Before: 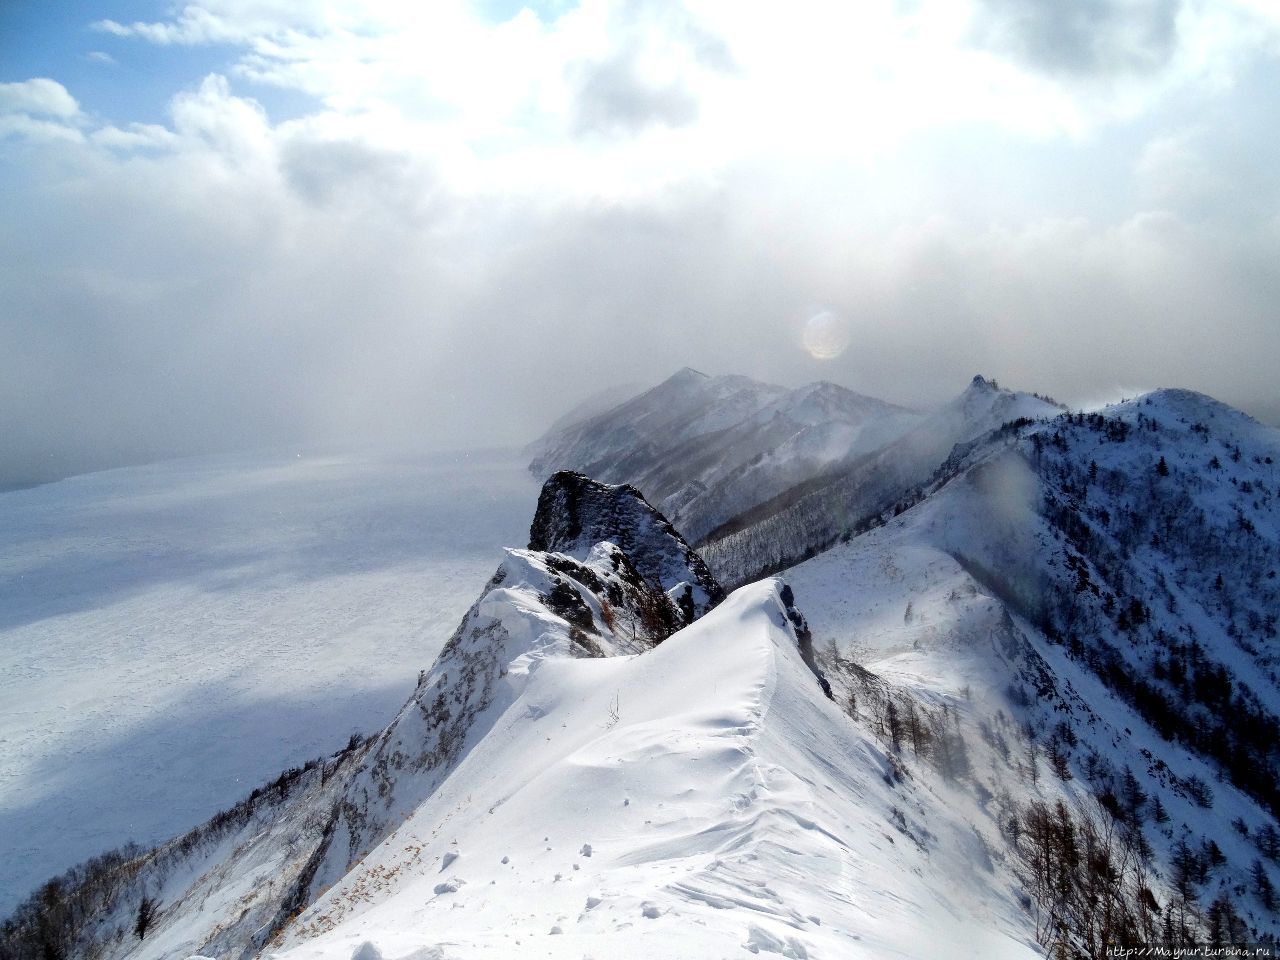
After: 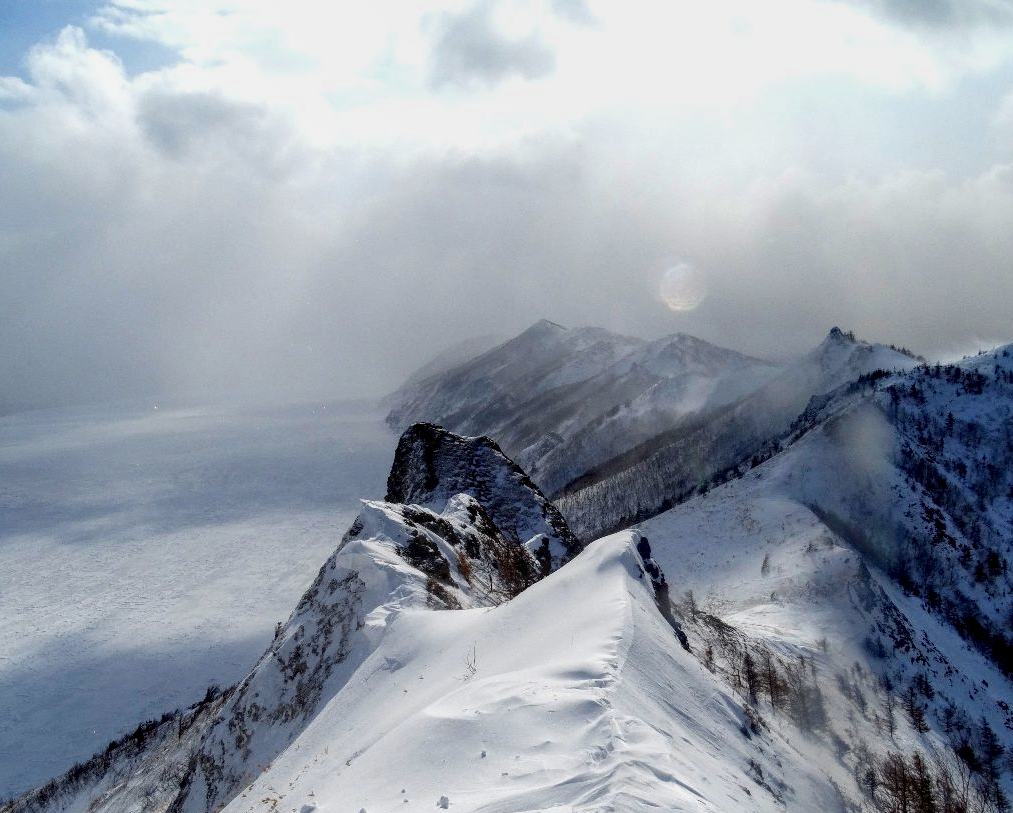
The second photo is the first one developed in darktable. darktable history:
crop: left 11.241%, top 5.051%, right 9.576%, bottom 10.229%
haze removal: adaptive false
local contrast: on, module defaults
tone equalizer: -8 EV 0.249 EV, -7 EV 0.399 EV, -6 EV 0.378 EV, -5 EV 0.242 EV, -3 EV -0.252 EV, -2 EV -0.399 EV, -1 EV -0.4 EV, +0 EV -0.274 EV
